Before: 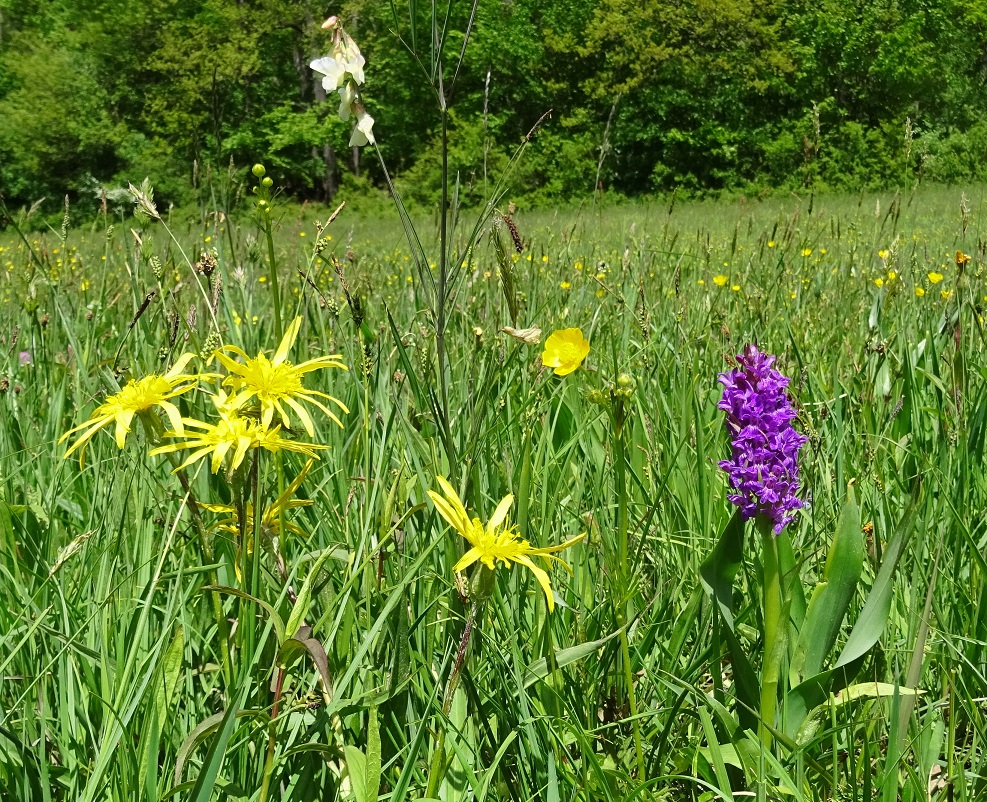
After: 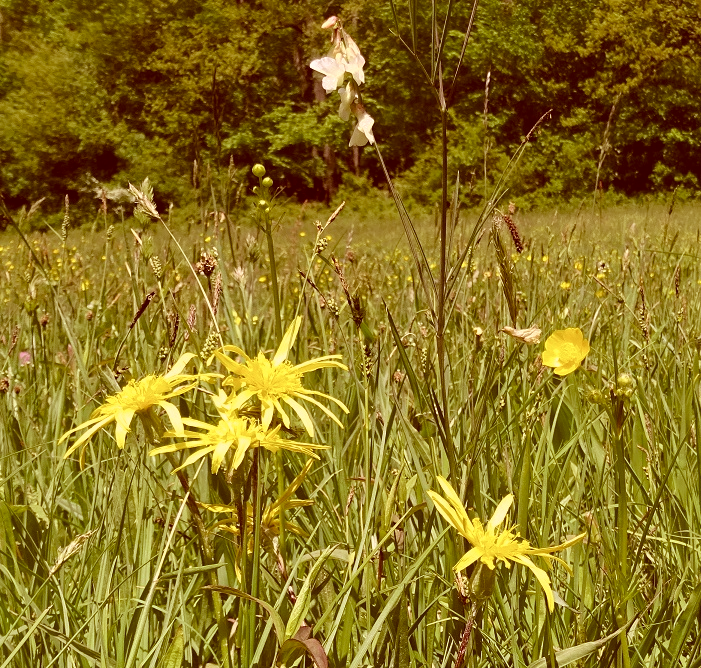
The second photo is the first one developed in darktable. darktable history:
crop: right 28.885%, bottom 16.626%
color correction: highlights a* 9.03, highlights b* 8.71, shadows a* 40, shadows b* 40, saturation 0.8
